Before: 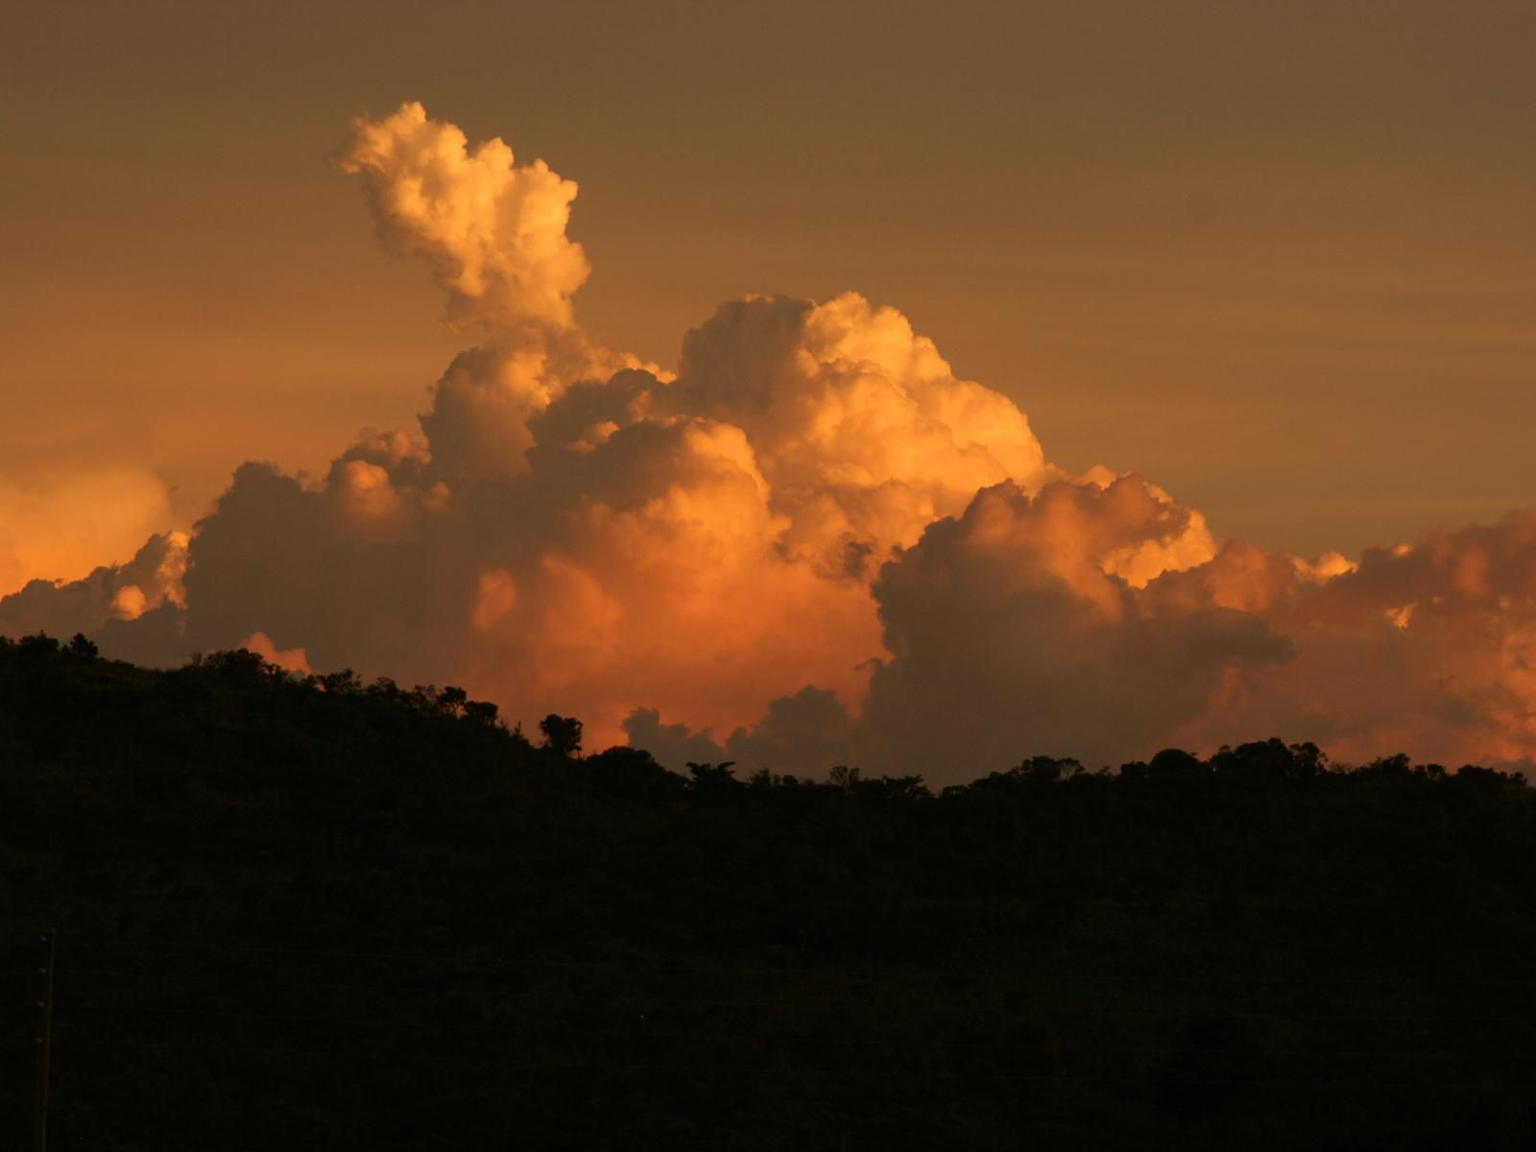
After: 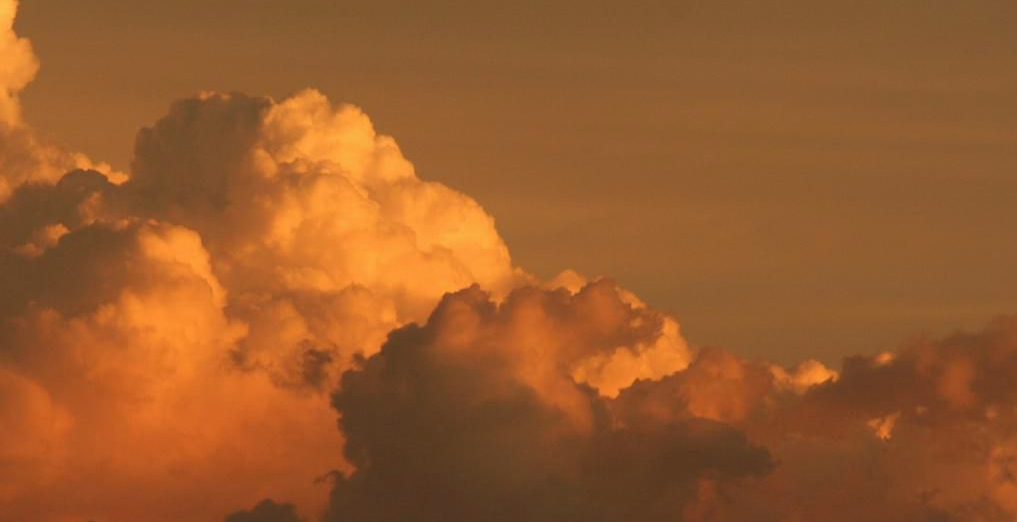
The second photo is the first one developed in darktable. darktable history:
crop: left 36.055%, top 17.97%, right 0.363%, bottom 38.478%
color correction: highlights a* -2.83, highlights b* -2.75, shadows a* 2.47, shadows b* 2.94
